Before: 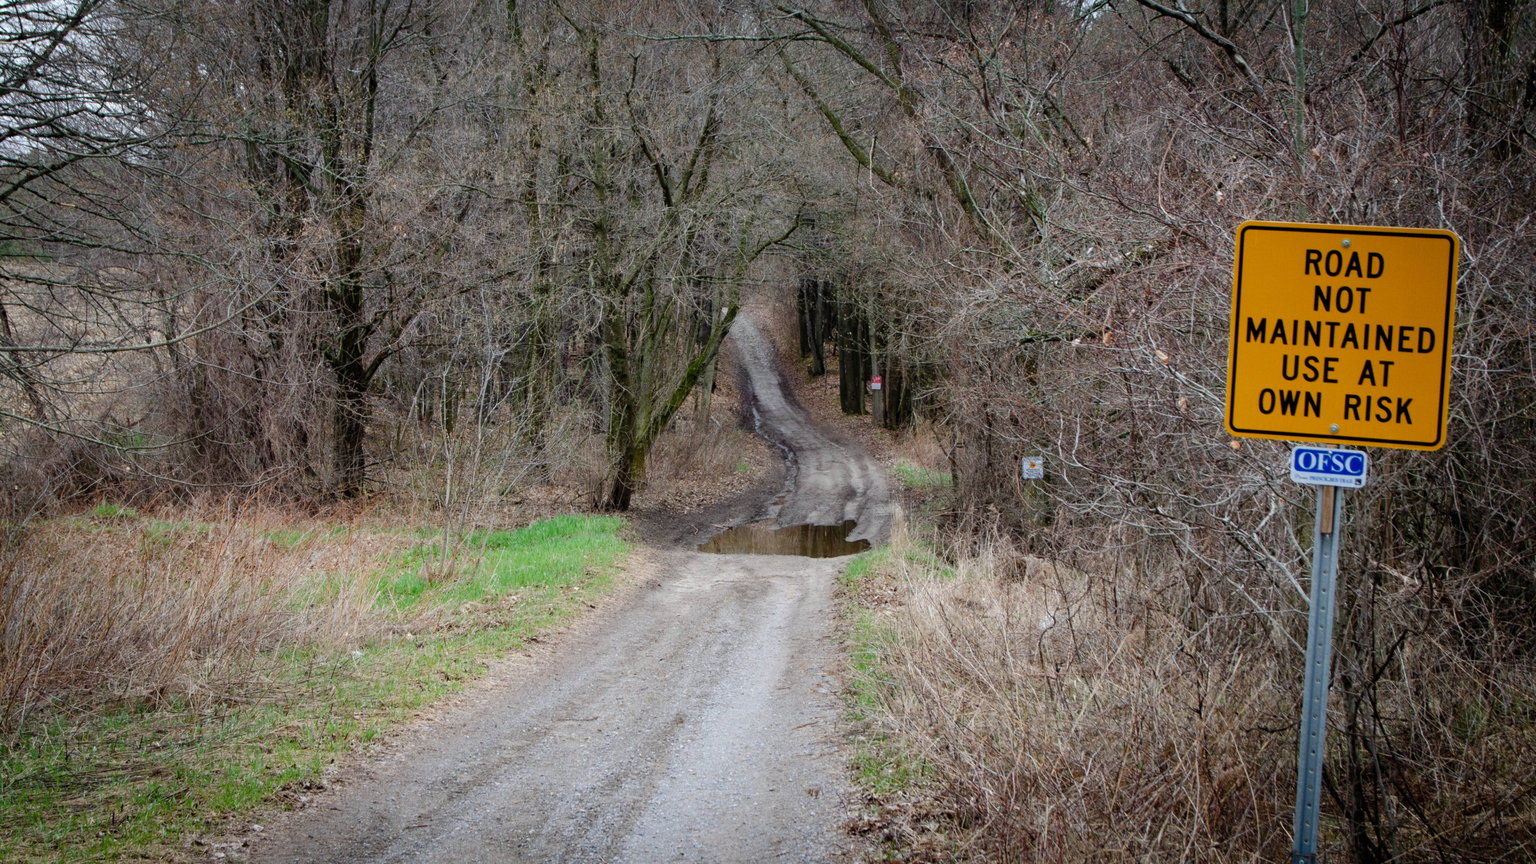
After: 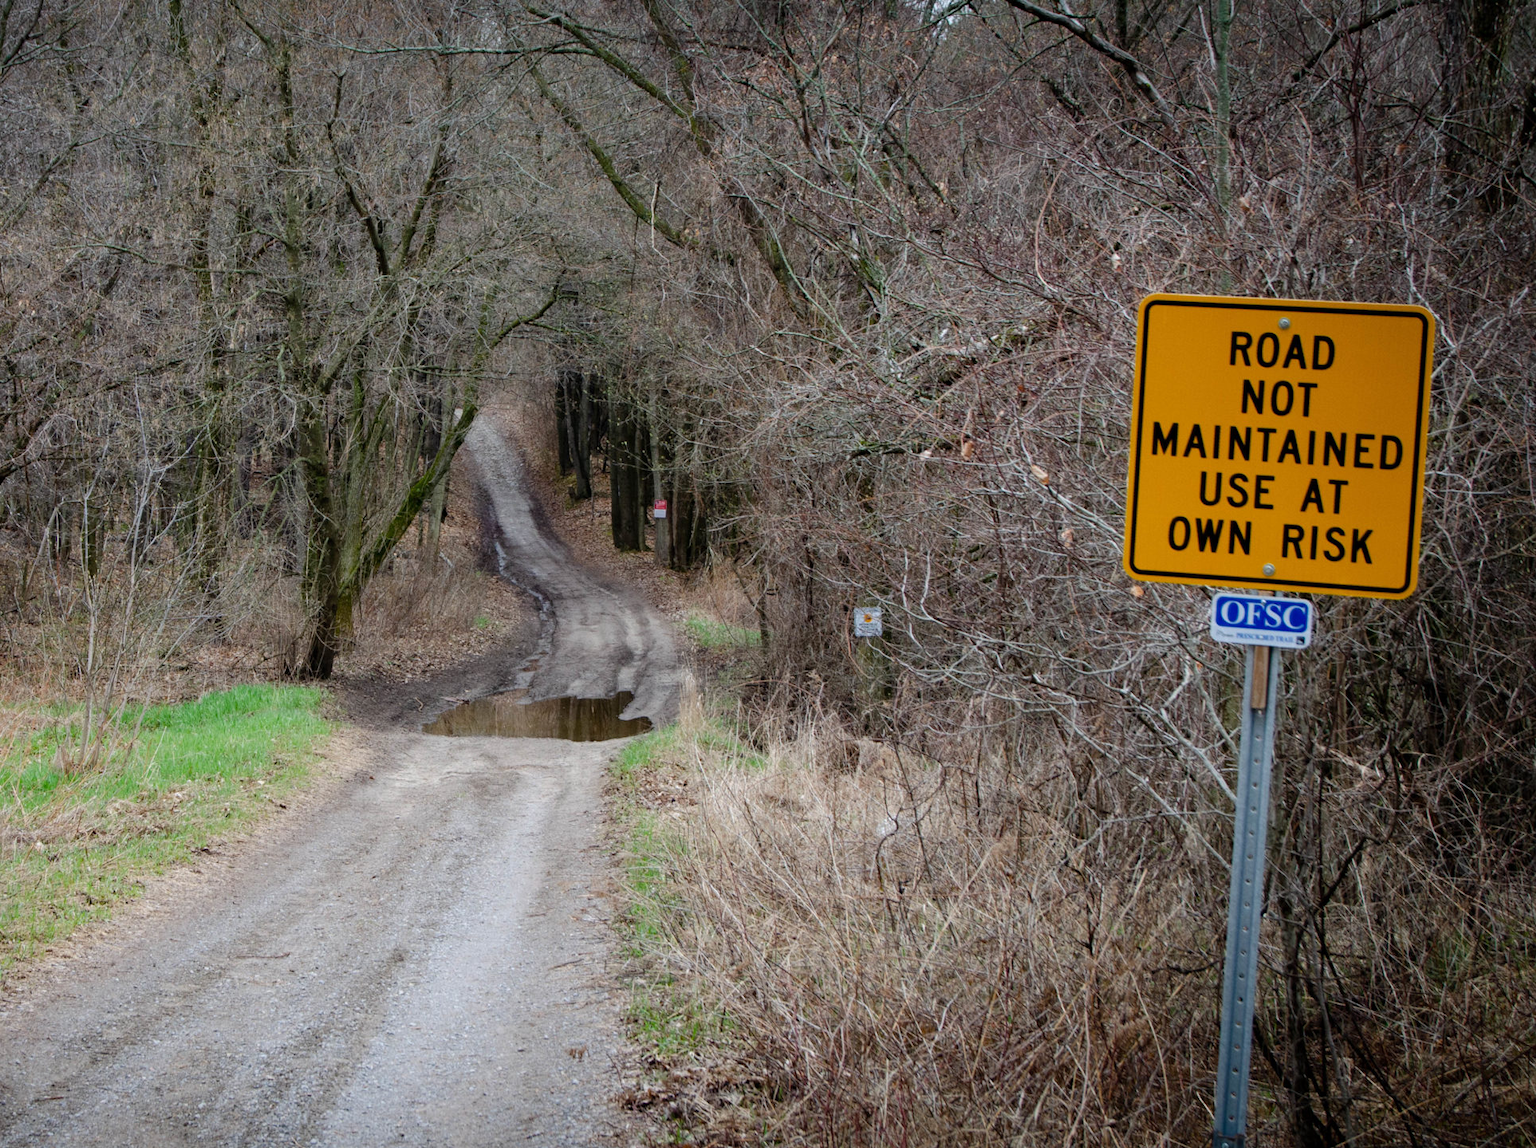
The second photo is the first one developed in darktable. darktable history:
crop and rotate: left 24.741%
